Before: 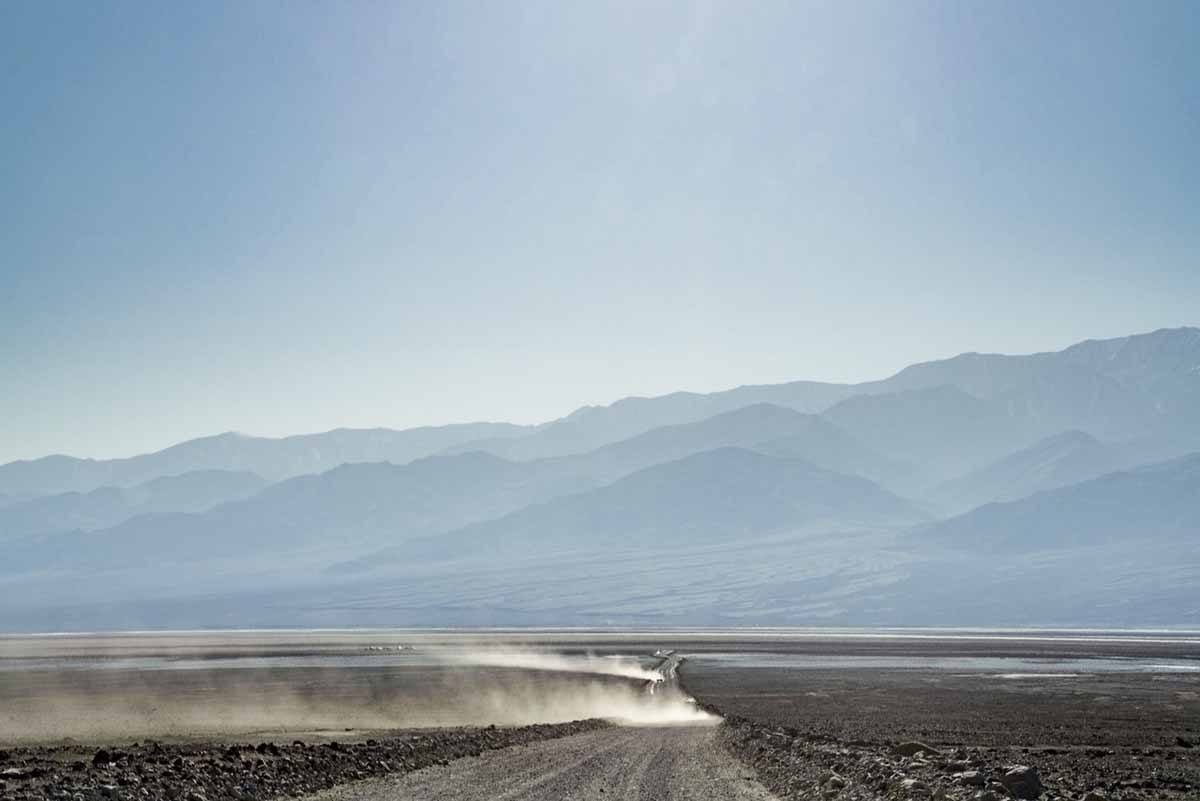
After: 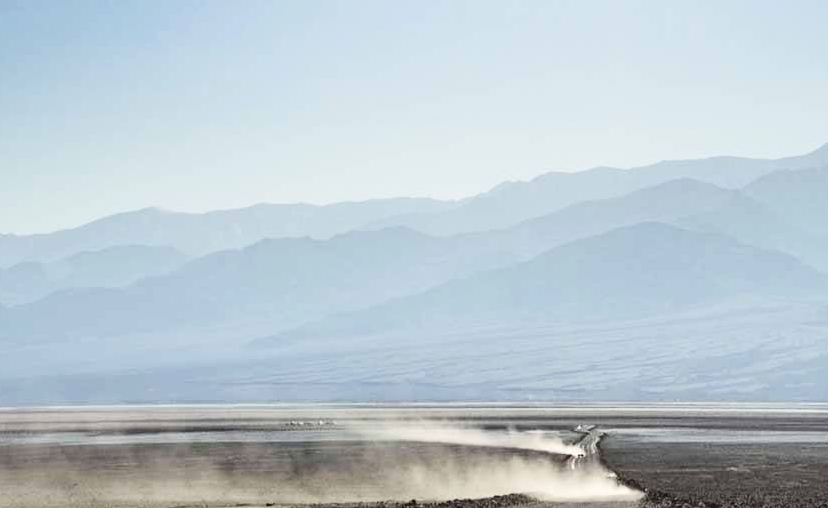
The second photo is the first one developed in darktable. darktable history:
crop: left 6.605%, top 28.17%, right 24.394%, bottom 8.358%
tone curve: curves: ch0 [(0, 0) (0.003, 0.024) (0.011, 0.032) (0.025, 0.041) (0.044, 0.054) (0.069, 0.069) (0.1, 0.09) (0.136, 0.116) (0.177, 0.162) (0.224, 0.213) (0.277, 0.278) (0.335, 0.359) (0.399, 0.447) (0.468, 0.543) (0.543, 0.621) (0.623, 0.717) (0.709, 0.807) (0.801, 0.876) (0.898, 0.934) (1, 1)], color space Lab, independent channels, preserve colors none
